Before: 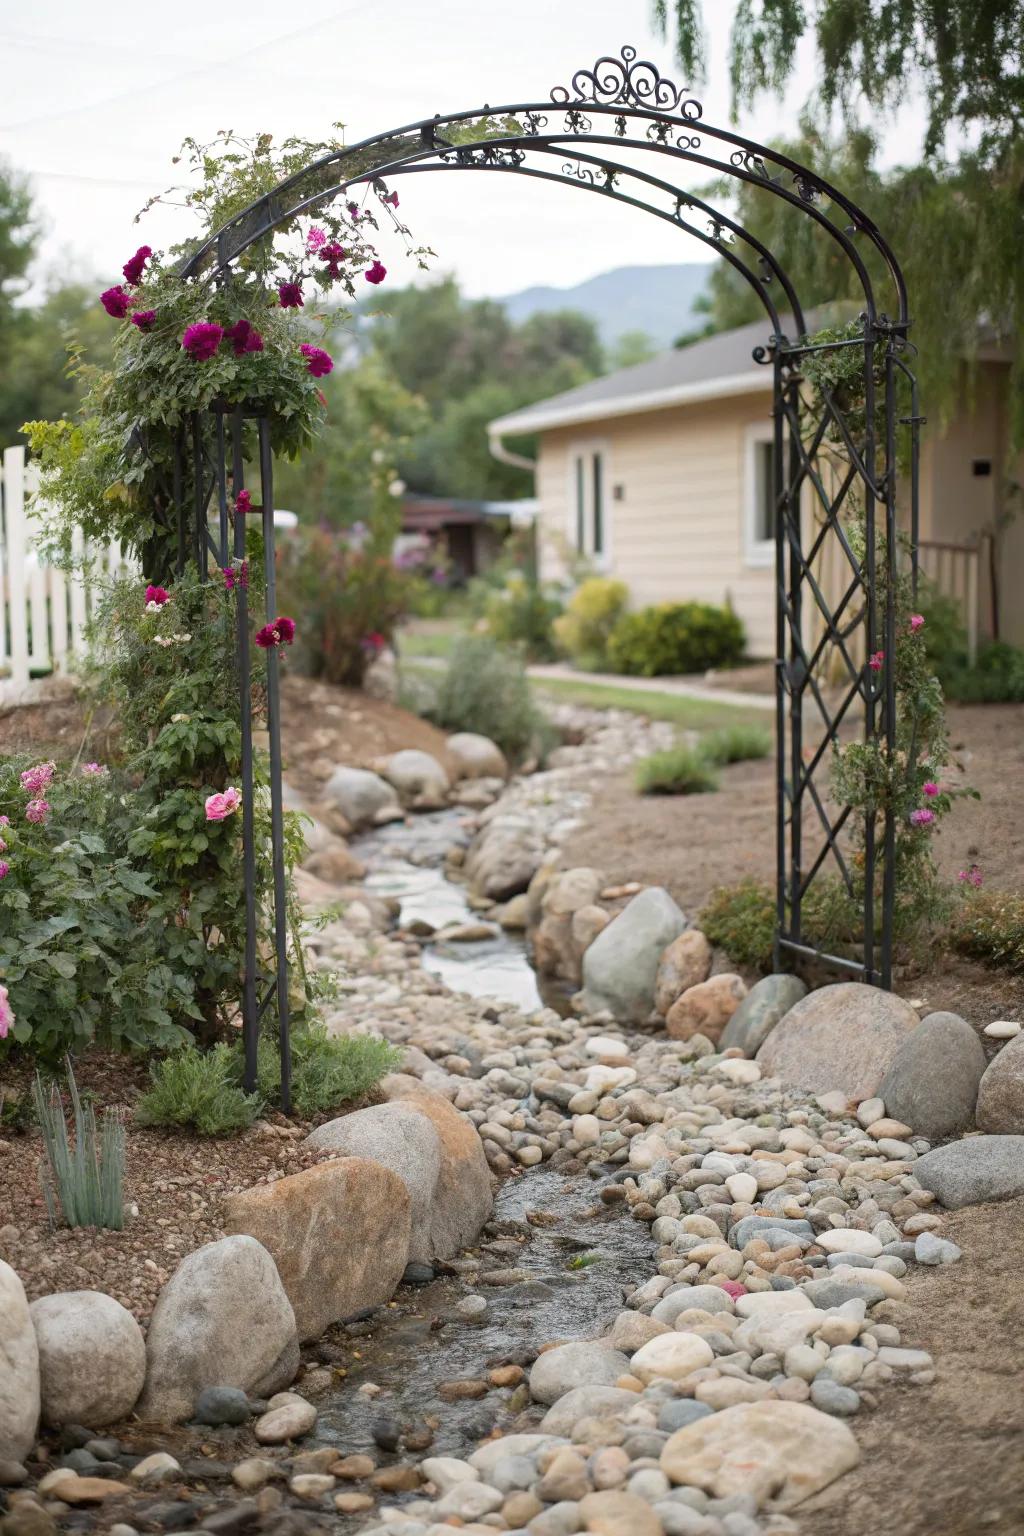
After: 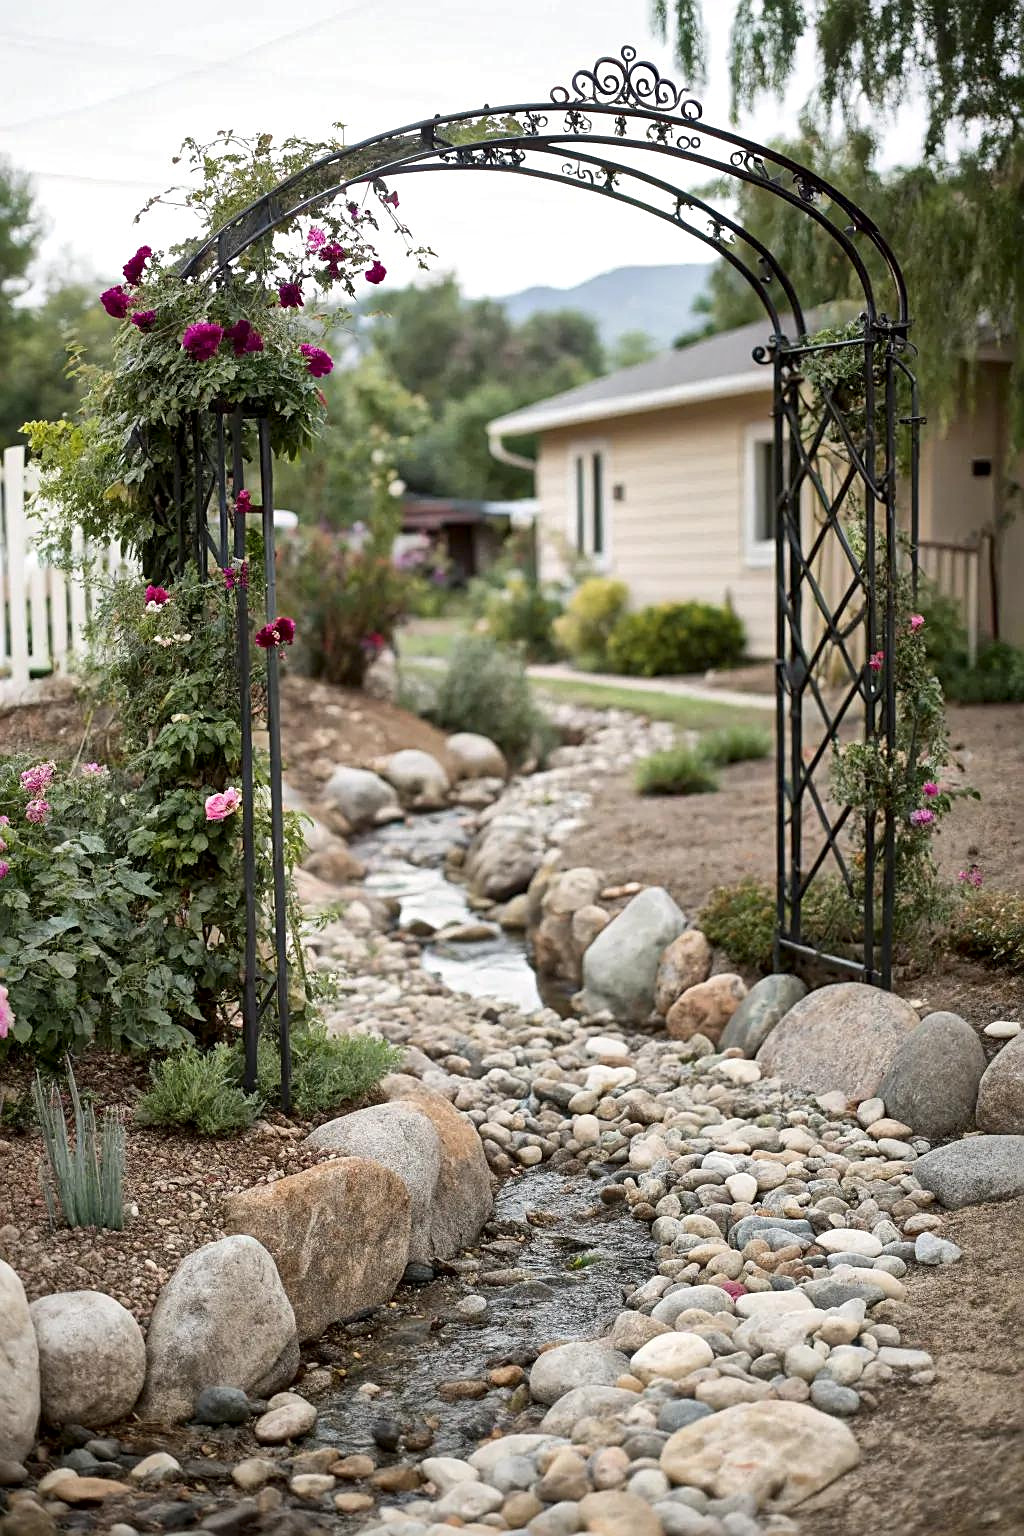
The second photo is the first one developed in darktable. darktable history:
local contrast: mode bilateral grid, contrast 21, coarseness 50, detail 171%, midtone range 0.2
sharpen: on, module defaults
